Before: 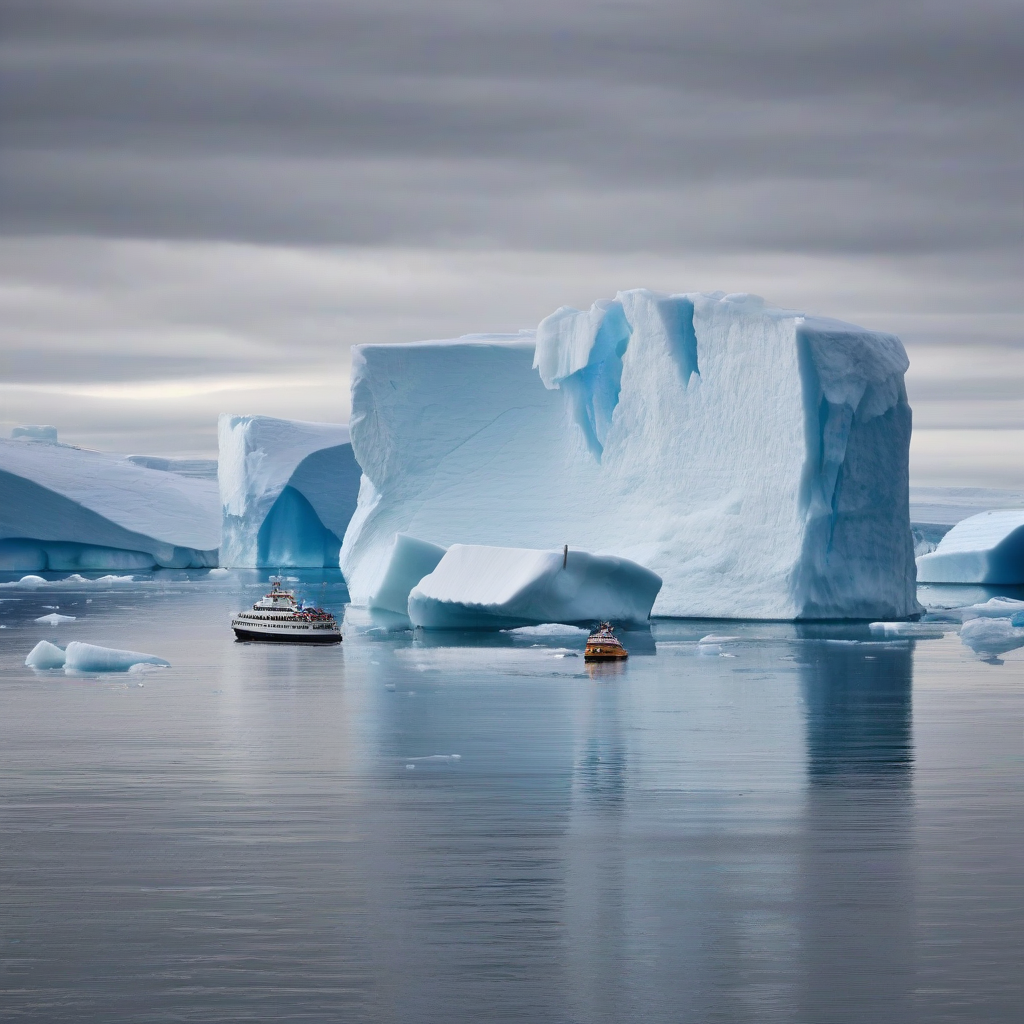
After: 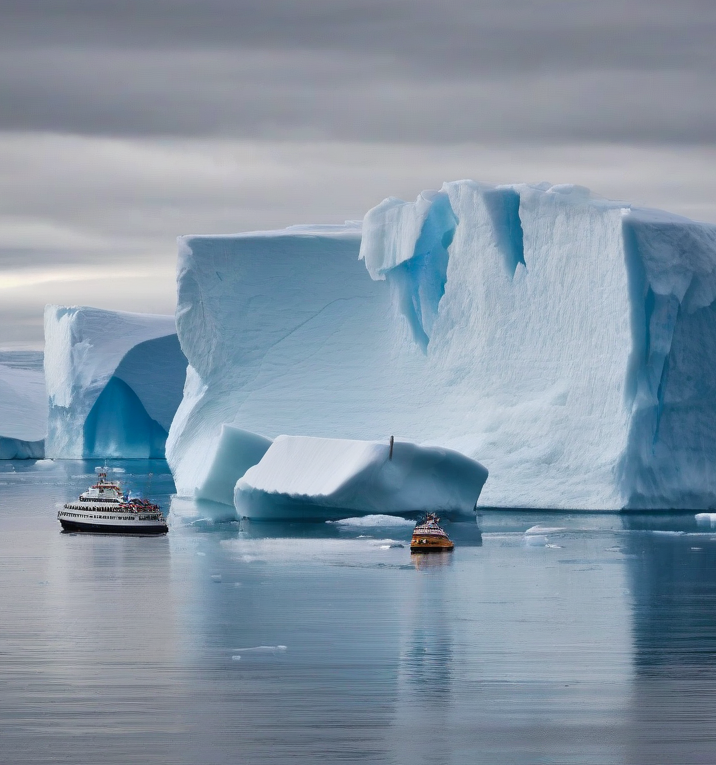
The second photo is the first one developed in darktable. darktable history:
crop and rotate: left 17.046%, top 10.659%, right 12.989%, bottom 14.553%
shadows and highlights: soften with gaussian
